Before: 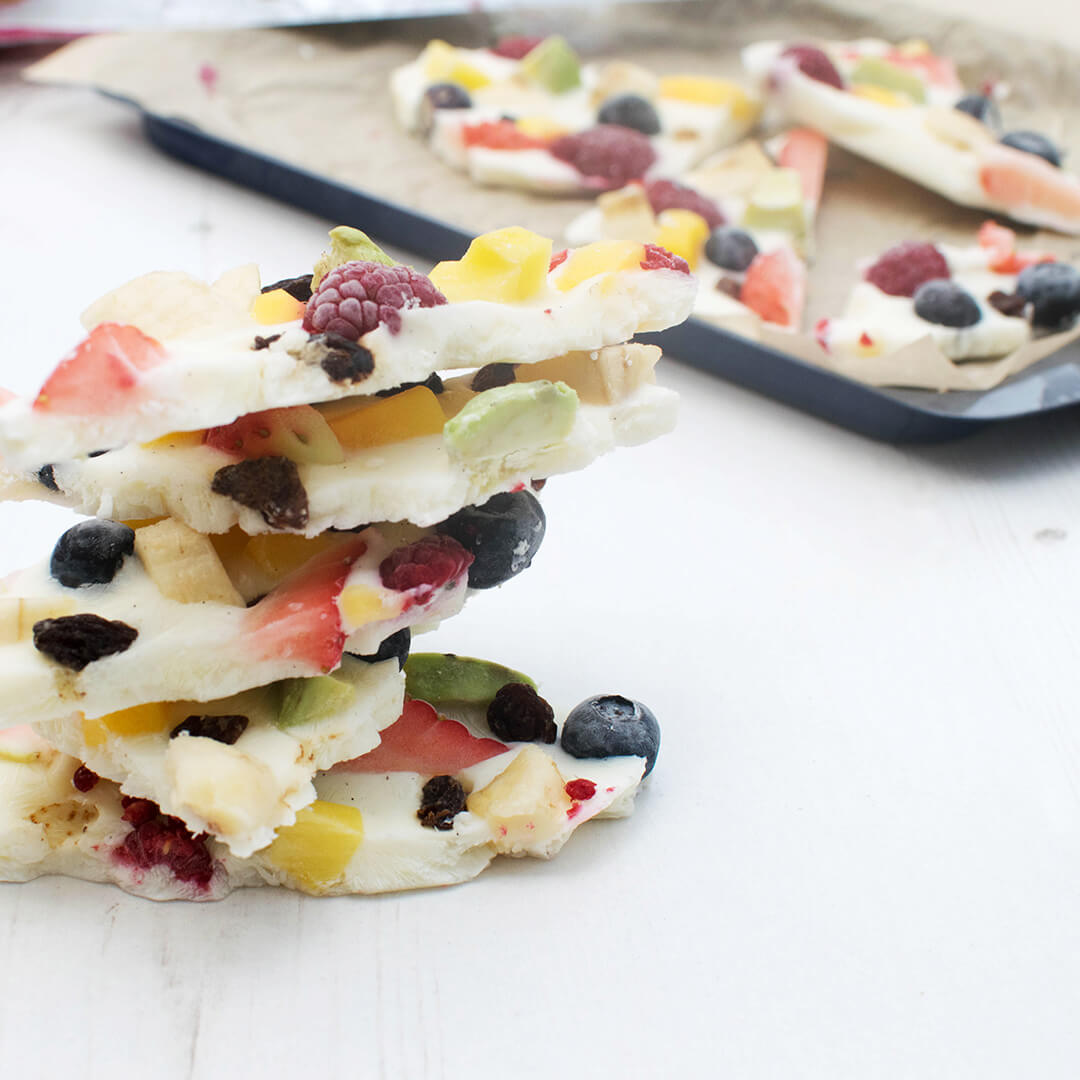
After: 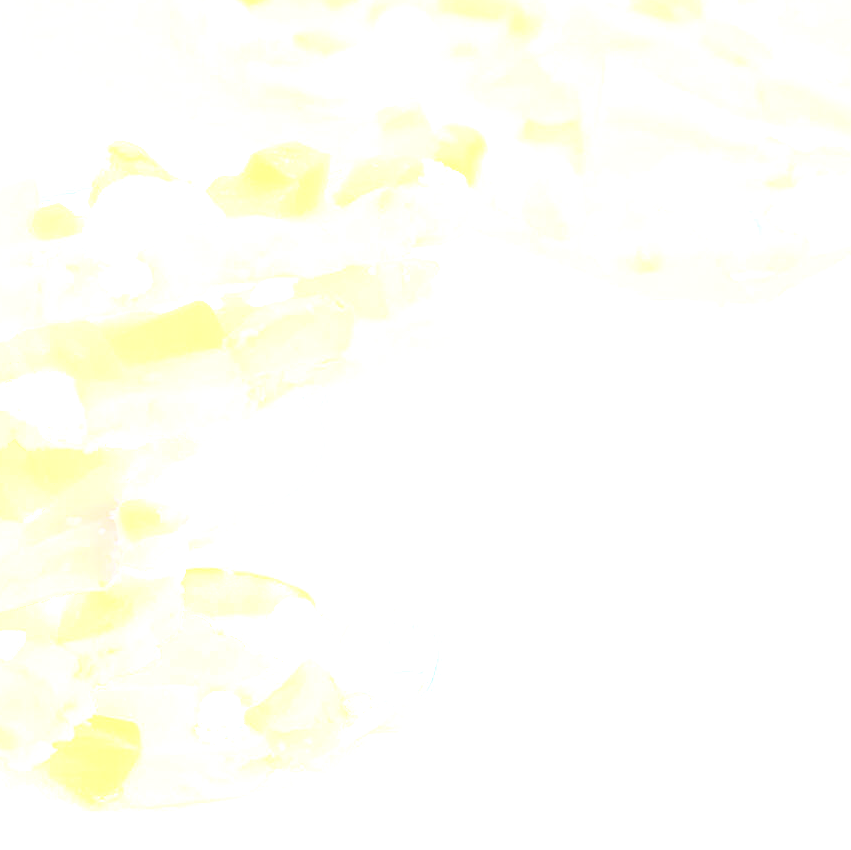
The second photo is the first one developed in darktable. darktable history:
crop and rotate: left 20.74%, top 7.912%, right 0.375%, bottom 13.378%
sharpen: on, module defaults
local contrast: on, module defaults
bloom: size 25%, threshold 5%, strength 90%
filmic rgb: middle gray luminance 3.44%, black relative exposure -5.92 EV, white relative exposure 6.33 EV, threshold 6 EV, dynamic range scaling 22.4%, target black luminance 0%, hardness 2.33, latitude 45.85%, contrast 0.78, highlights saturation mix 100%, shadows ↔ highlights balance 0.033%, add noise in highlights 0, preserve chrominance max RGB, color science v3 (2019), use custom middle-gray values true, iterations of high-quality reconstruction 0, contrast in highlights soft, enable highlight reconstruction true
